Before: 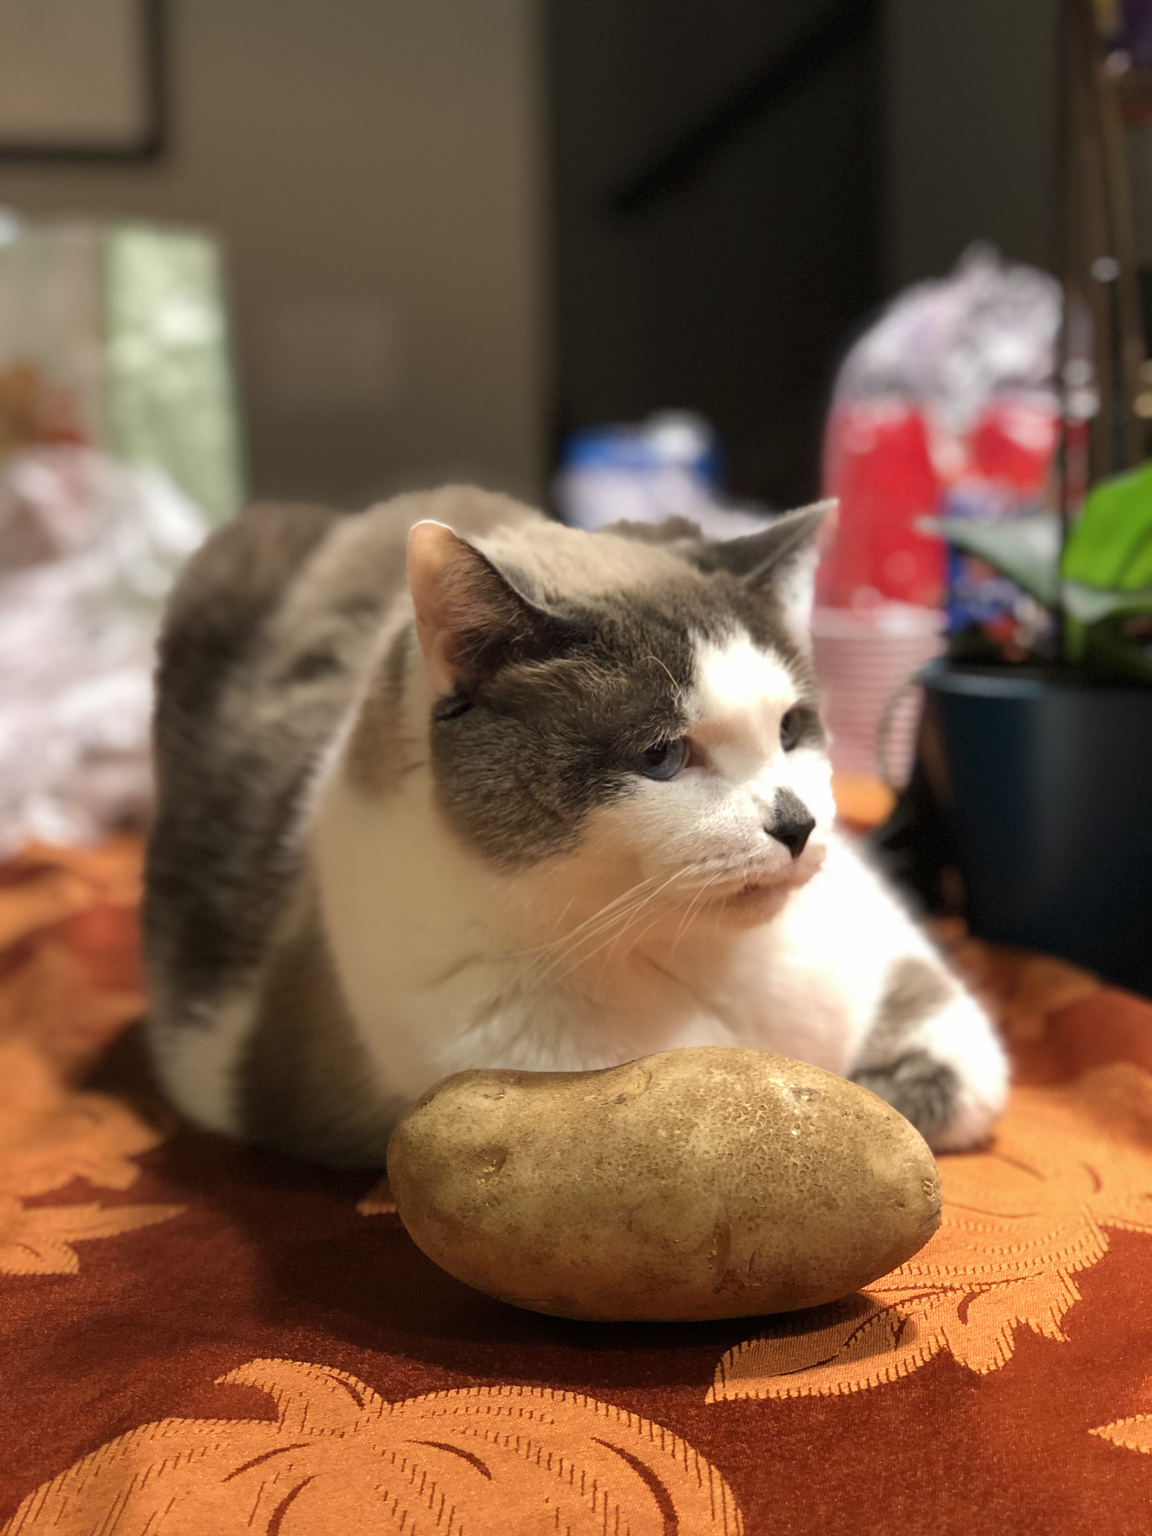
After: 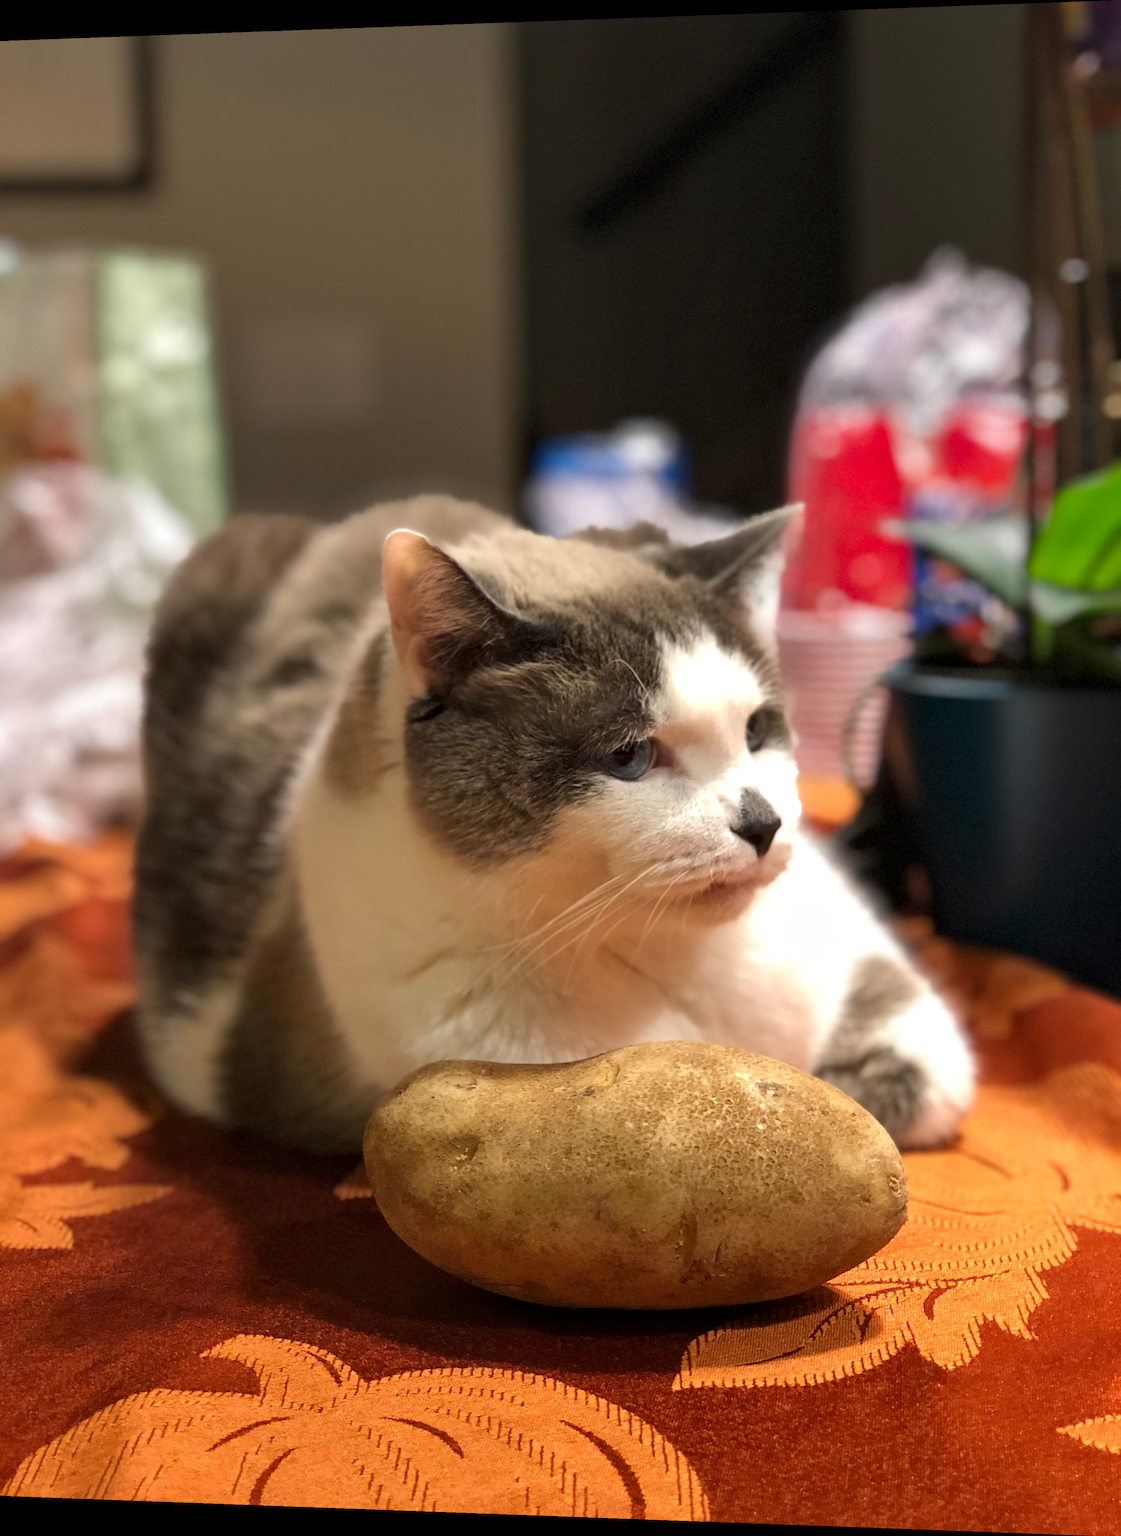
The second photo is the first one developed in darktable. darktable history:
rotate and perspective: lens shift (horizontal) -0.055, automatic cropping off
local contrast: mode bilateral grid, contrast 20, coarseness 50, detail 120%, midtone range 0.2
